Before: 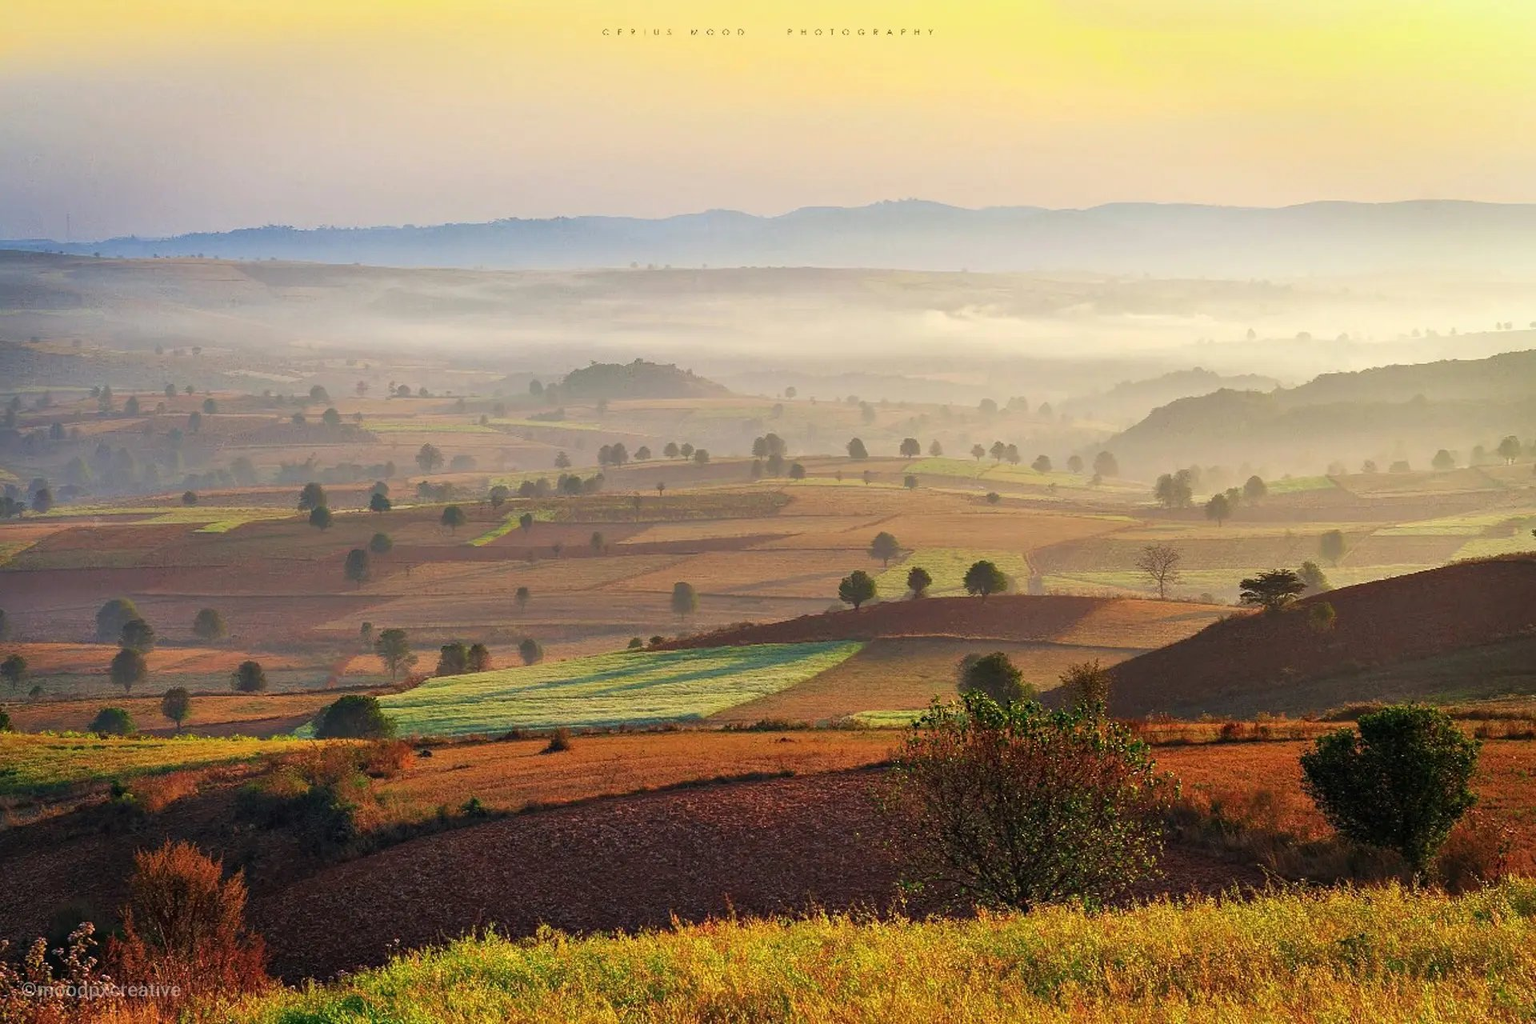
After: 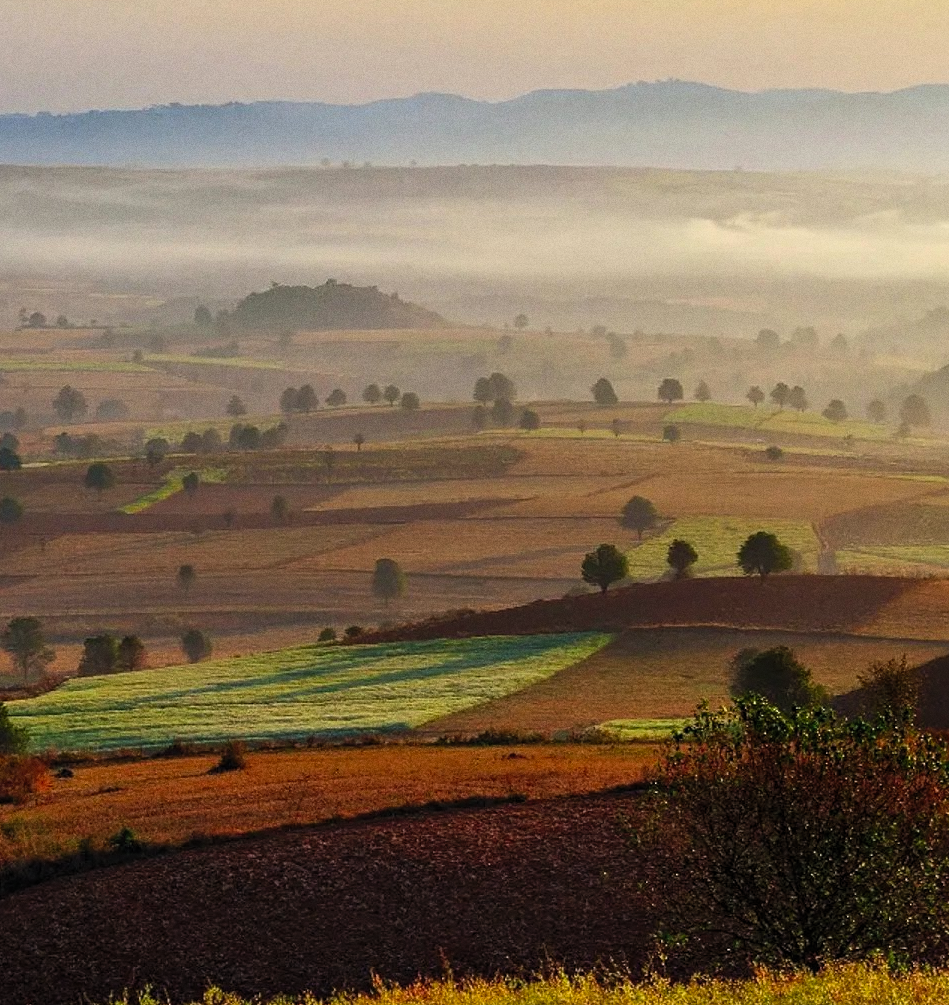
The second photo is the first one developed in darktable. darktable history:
crop and rotate: angle 0.02°, left 24.353%, top 13.219%, right 26.156%, bottom 8.224%
levels: levels [0.012, 0.367, 0.697]
white balance: emerald 1
grain: coarseness 0.09 ISO
contrast brightness saturation: contrast 0.2, brightness 0.16, saturation 0.22
exposure: exposure -2.002 EV, compensate highlight preservation false
sharpen: radius 5.325, amount 0.312, threshold 26.433
